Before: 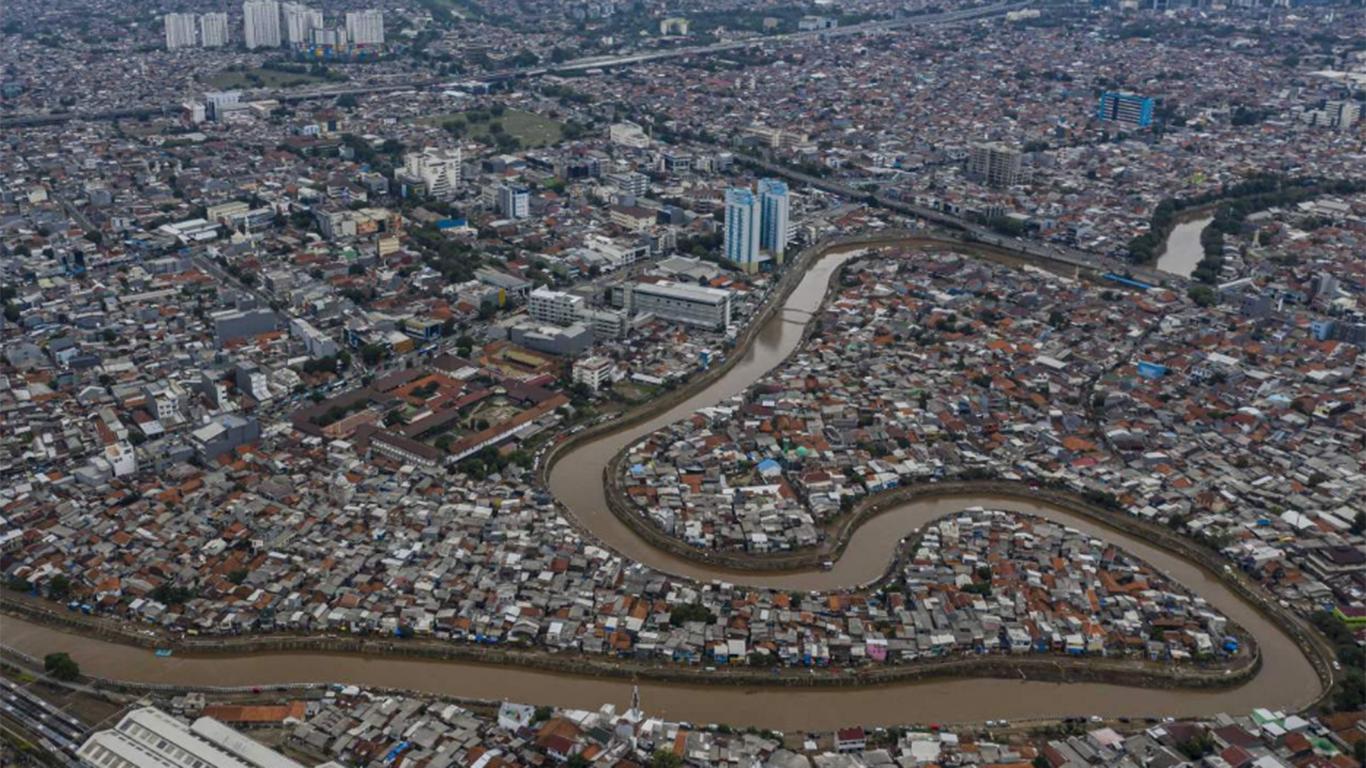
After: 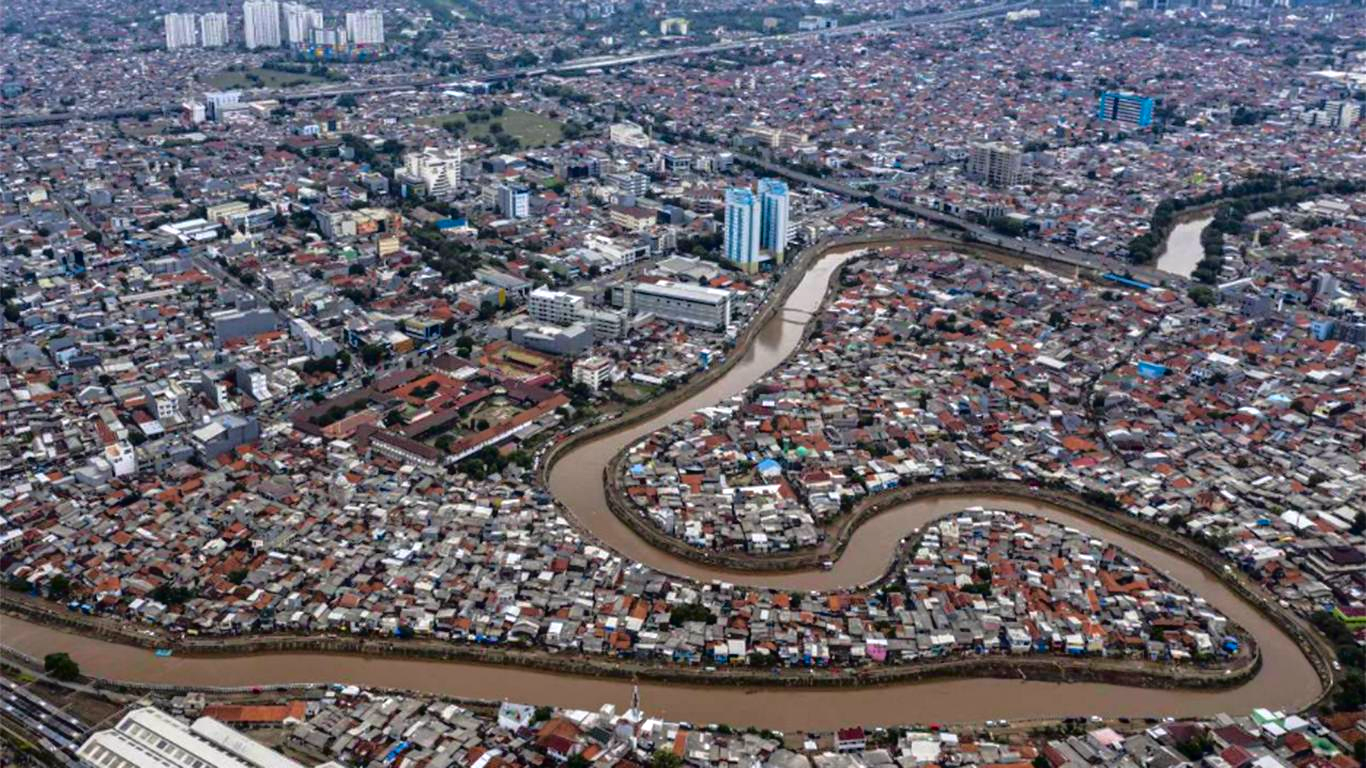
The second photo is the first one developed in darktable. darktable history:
exposure: exposure 0.496 EV, compensate highlight preservation false
tone curve: curves: ch0 [(0, 0) (0.126, 0.061) (0.362, 0.382) (0.498, 0.498) (0.706, 0.712) (1, 1)]; ch1 [(0, 0) (0.5, 0.505) (0.55, 0.578) (1, 1)]; ch2 [(0, 0) (0.44, 0.424) (0.489, 0.483) (0.537, 0.538) (1, 1)], color space Lab, independent channels, preserve colors none
color balance rgb: linear chroma grading › global chroma 10%, global vibrance 10%, contrast 15%, saturation formula JzAzBz (2021)
